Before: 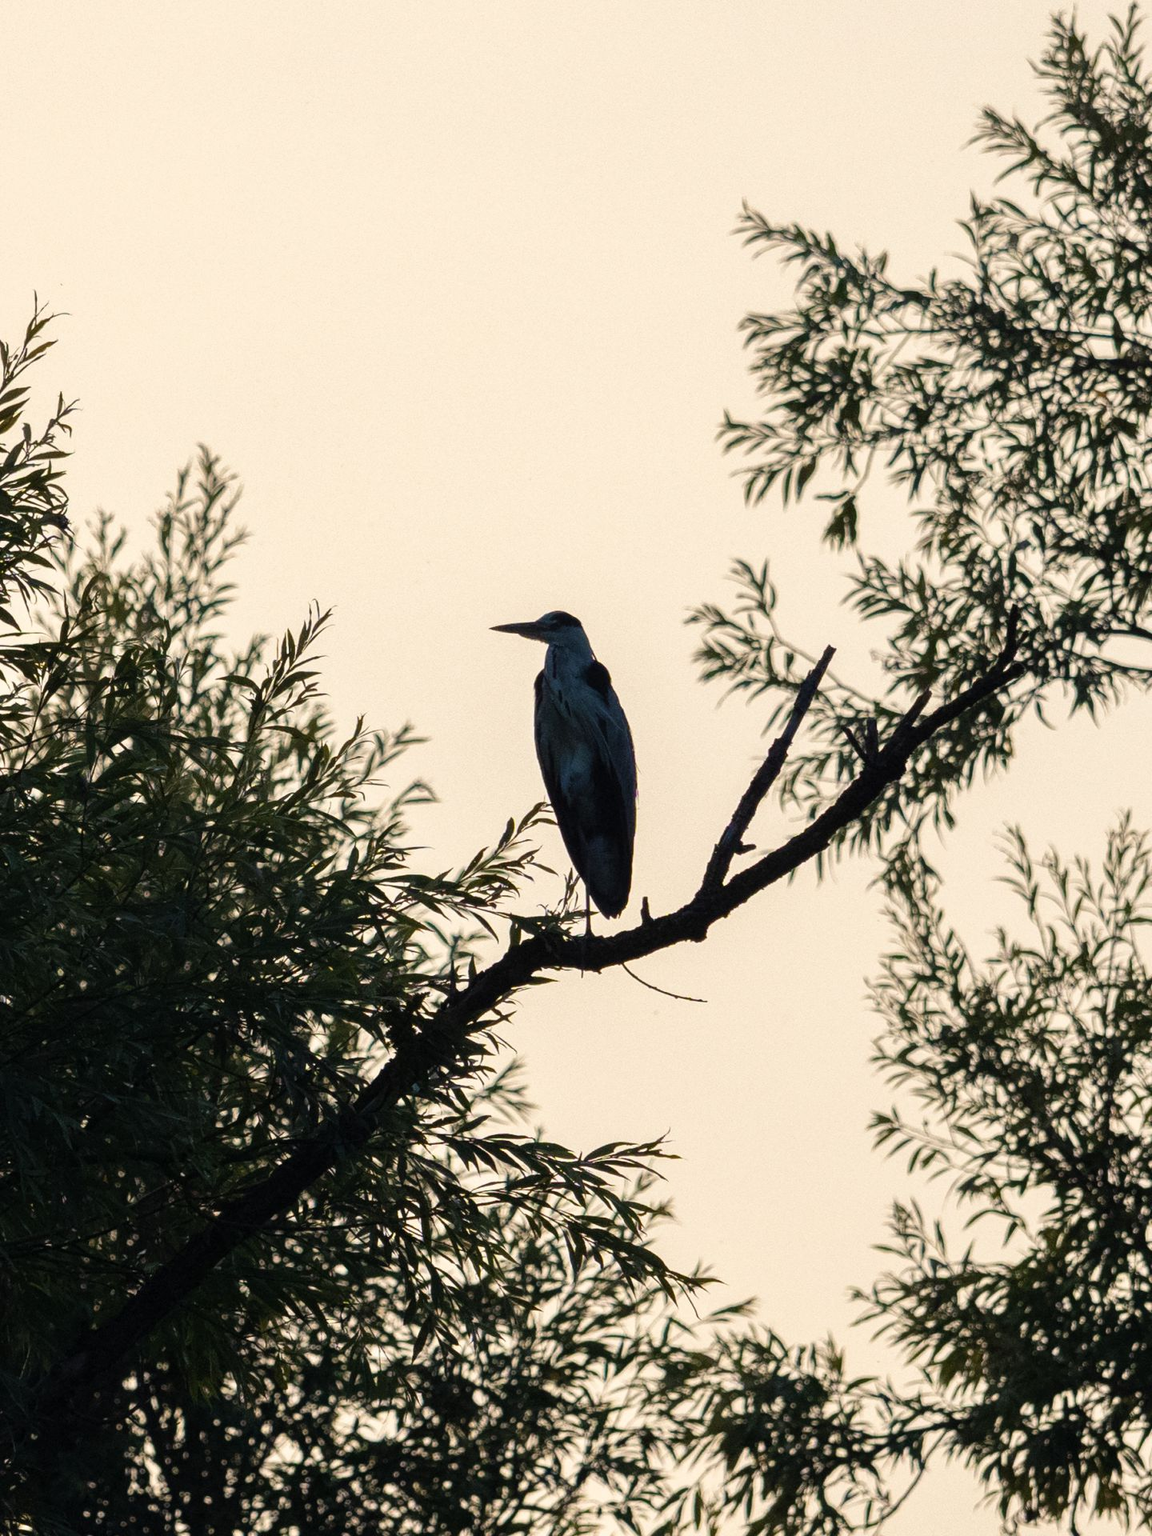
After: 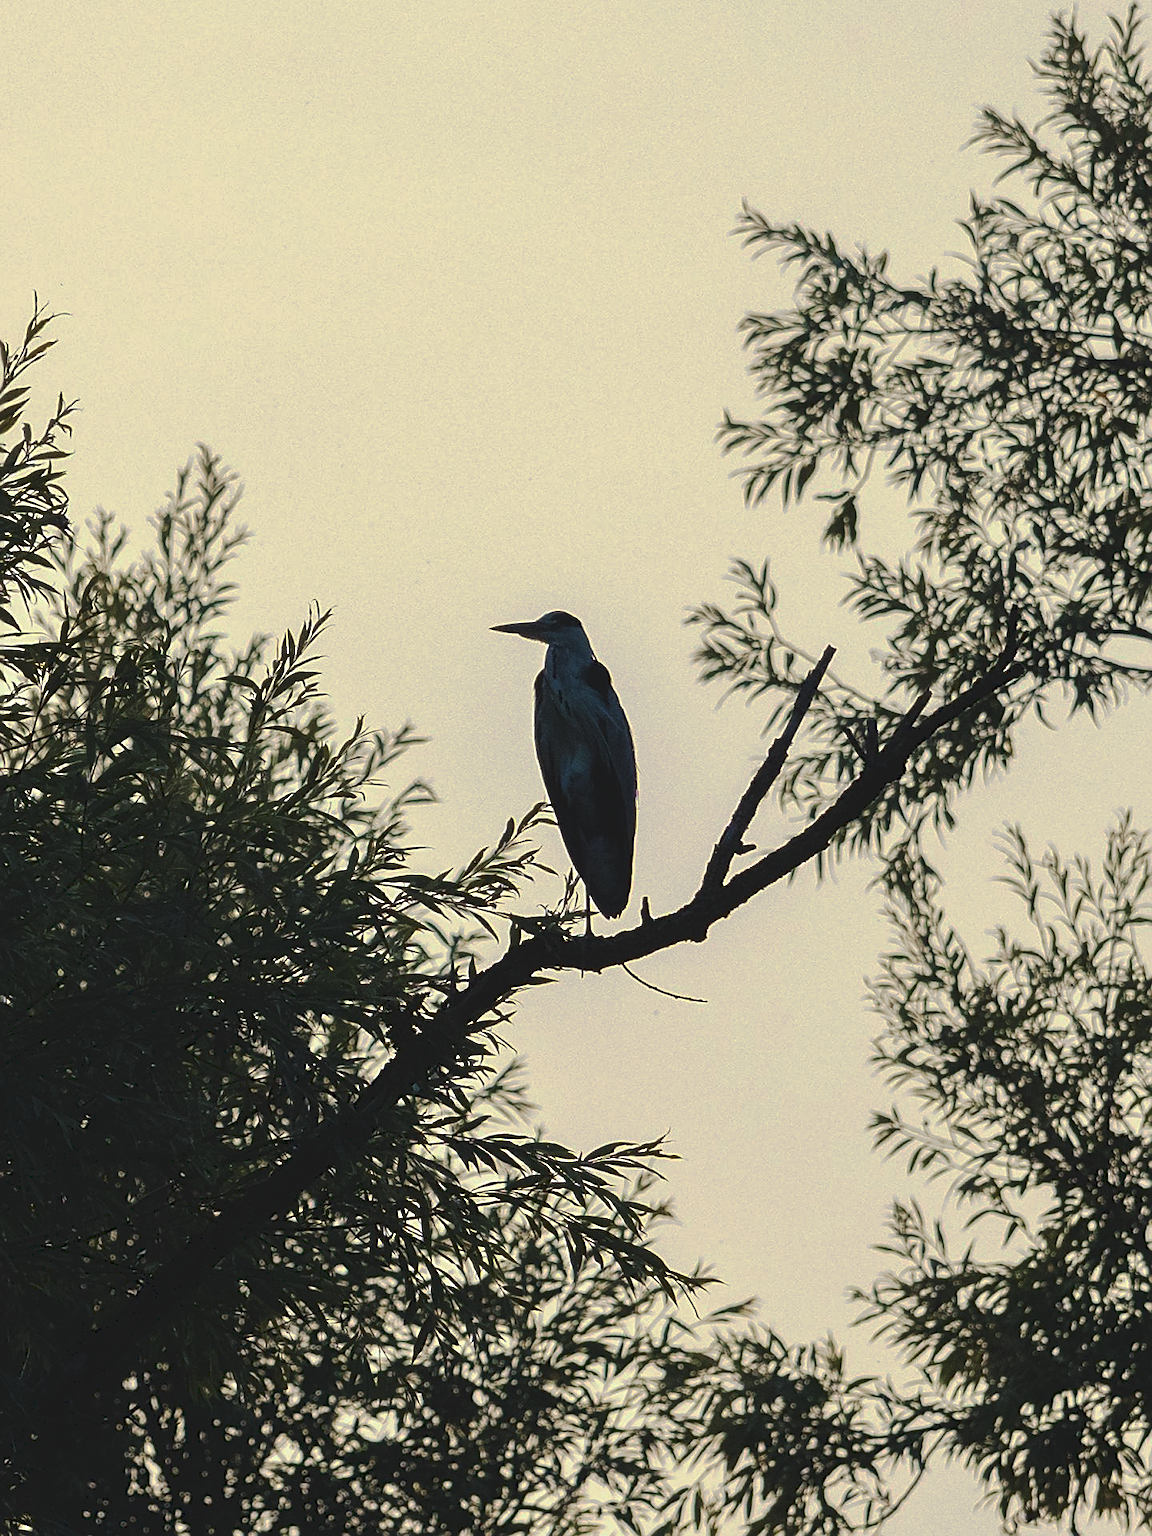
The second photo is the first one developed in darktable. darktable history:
tone curve: curves: ch0 [(0, 0) (0.003, 0.098) (0.011, 0.099) (0.025, 0.103) (0.044, 0.114) (0.069, 0.13) (0.1, 0.142) (0.136, 0.161) (0.177, 0.189) (0.224, 0.224) (0.277, 0.266) (0.335, 0.32) (0.399, 0.38) (0.468, 0.45) (0.543, 0.522) (0.623, 0.598) (0.709, 0.669) (0.801, 0.731) (0.898, 0.786) (1, 1)], preserve colors none
sharpen: on, module defaults
color calibration: illuminant Planckian (black body), x 0.351, y 0.352, temperature 4794.27 K
